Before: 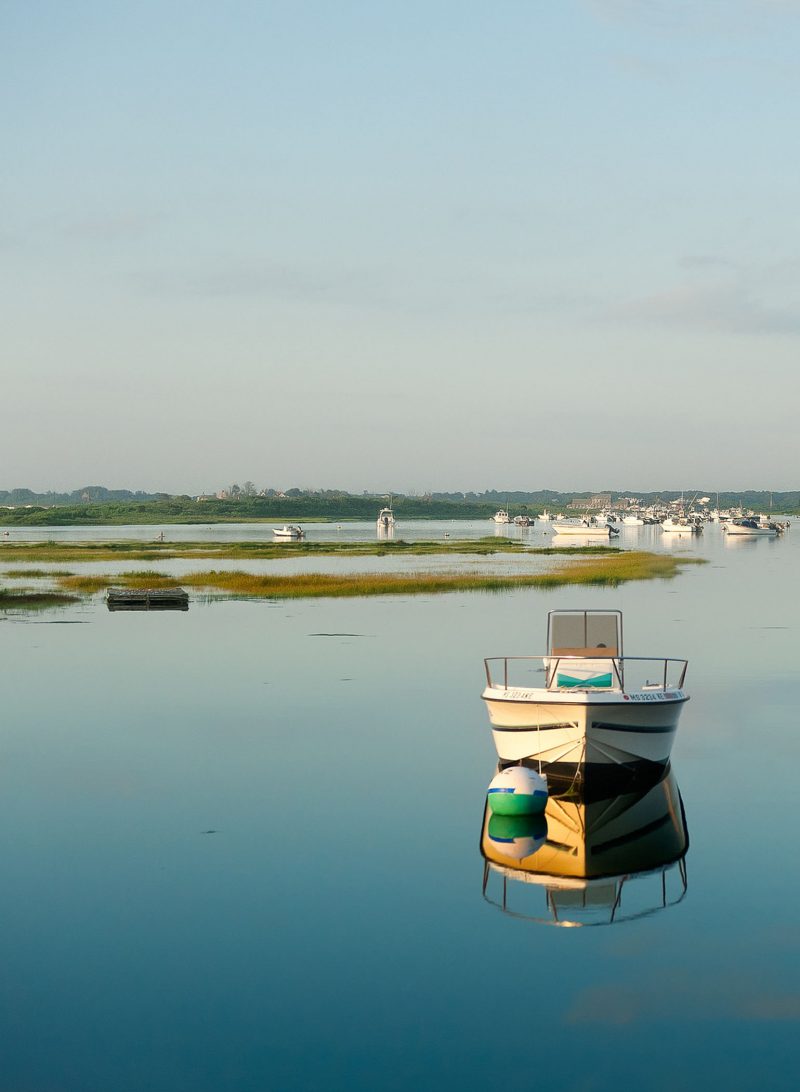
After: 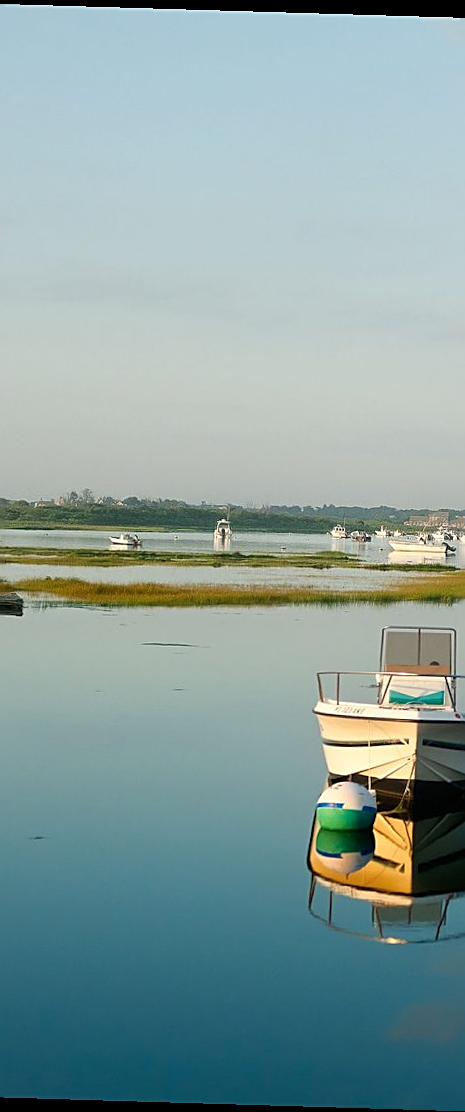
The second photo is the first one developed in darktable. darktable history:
sharpen: on, module defaults
rotate and perspective: rotation 1.72°, automatic cropping off
crop: left 21.674%, right 22.086%
